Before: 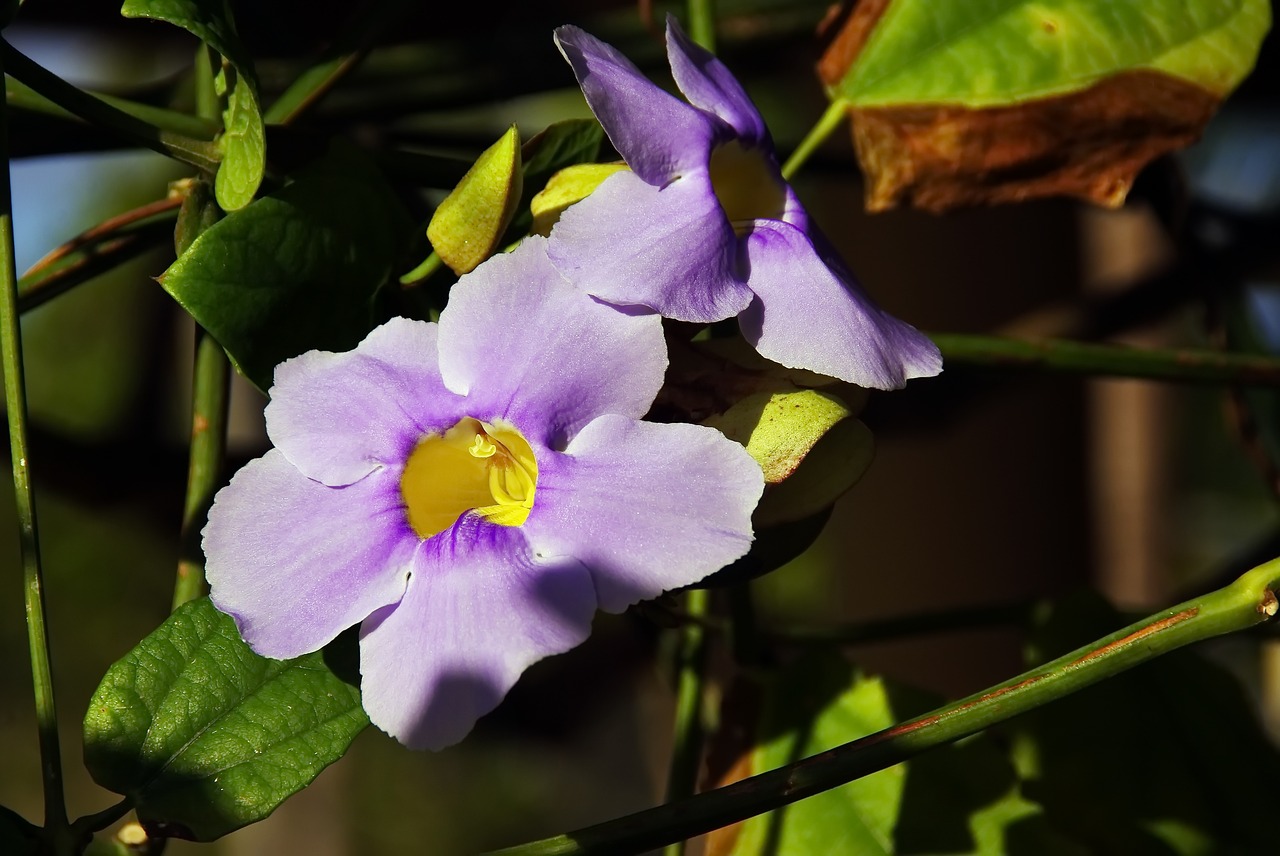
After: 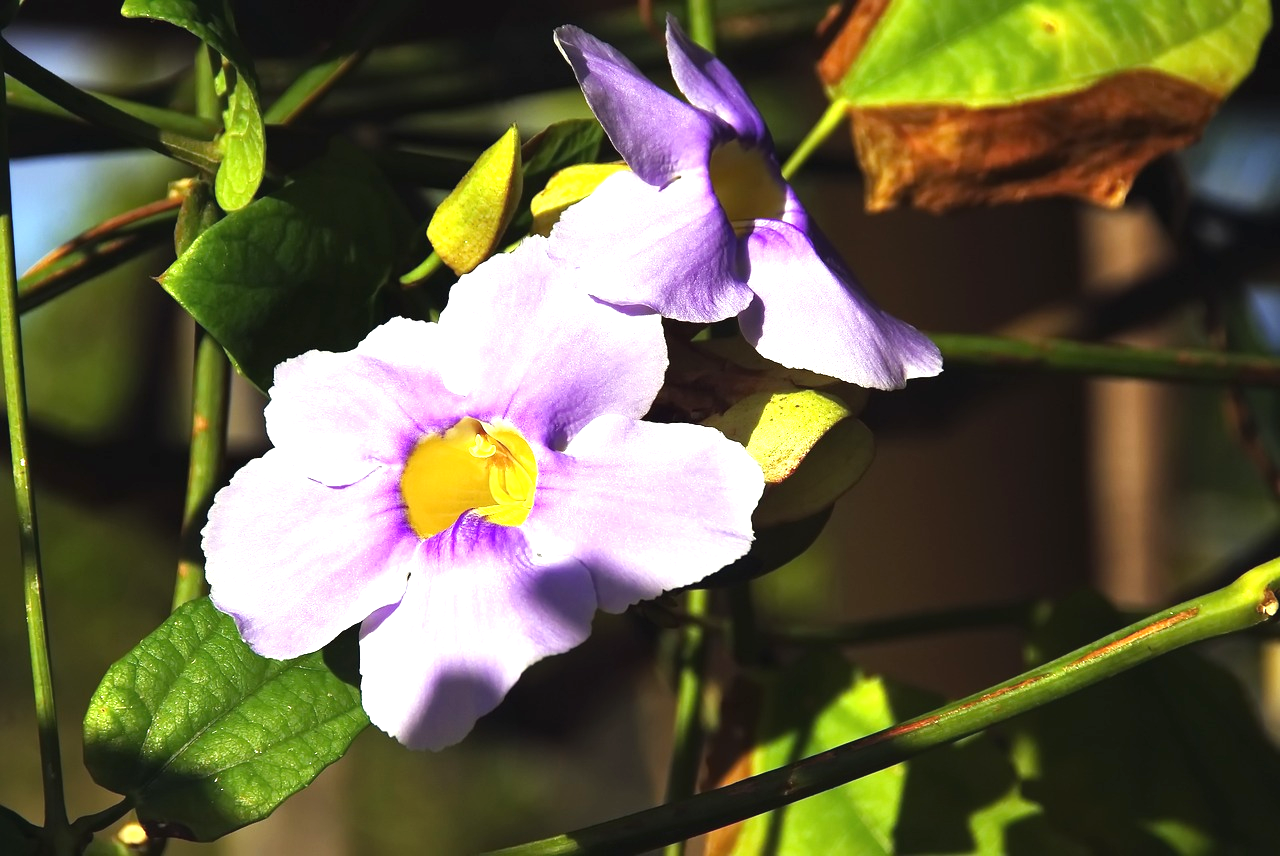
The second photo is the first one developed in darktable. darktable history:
exposure: black level correction -0.002, exposure 1.113 EV, compensate exposure bias true, compensate highlight preservation false
